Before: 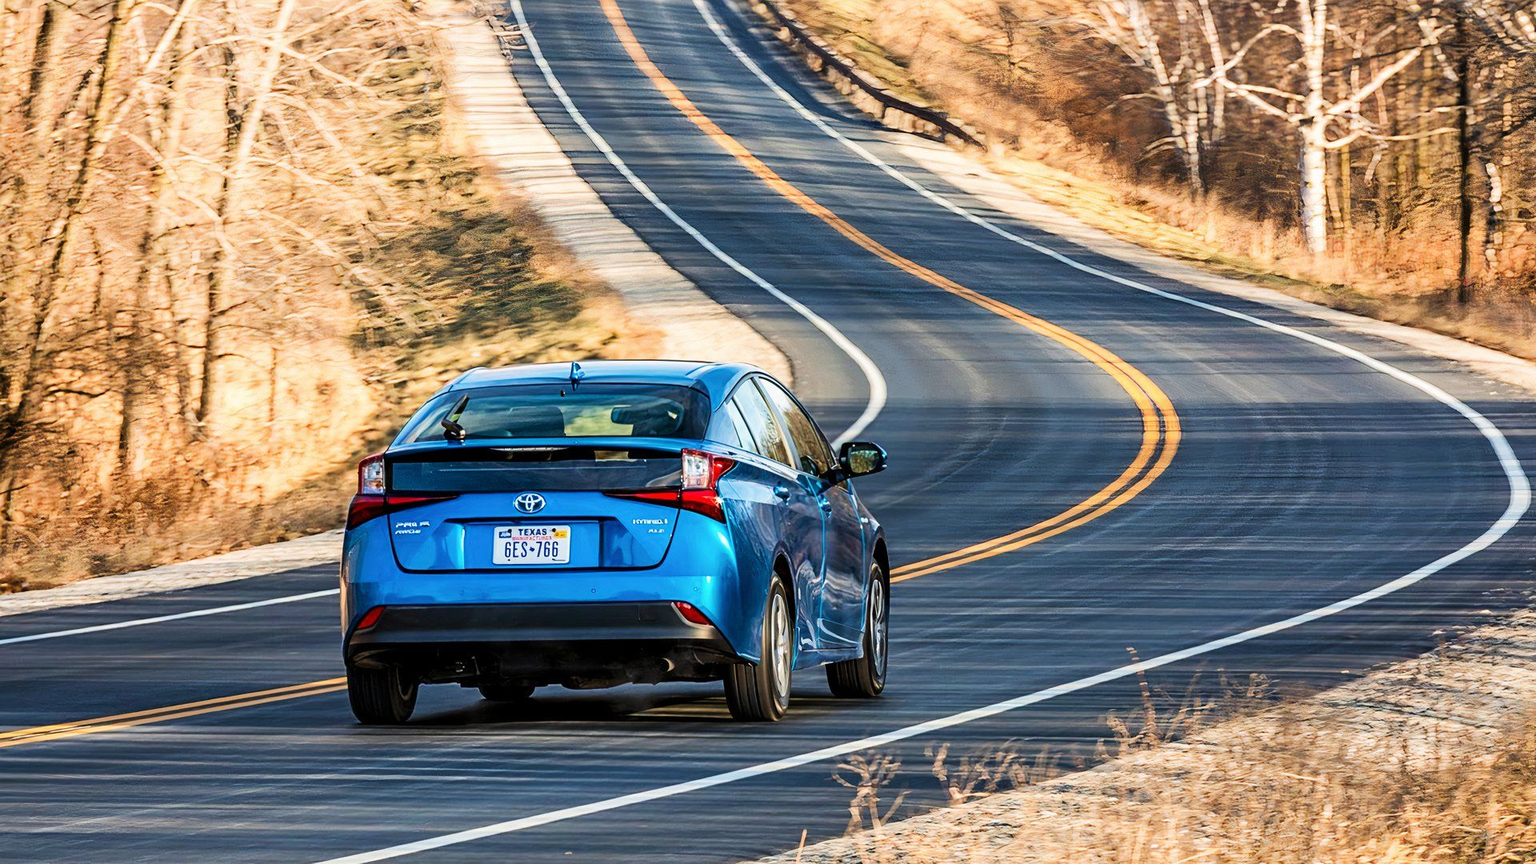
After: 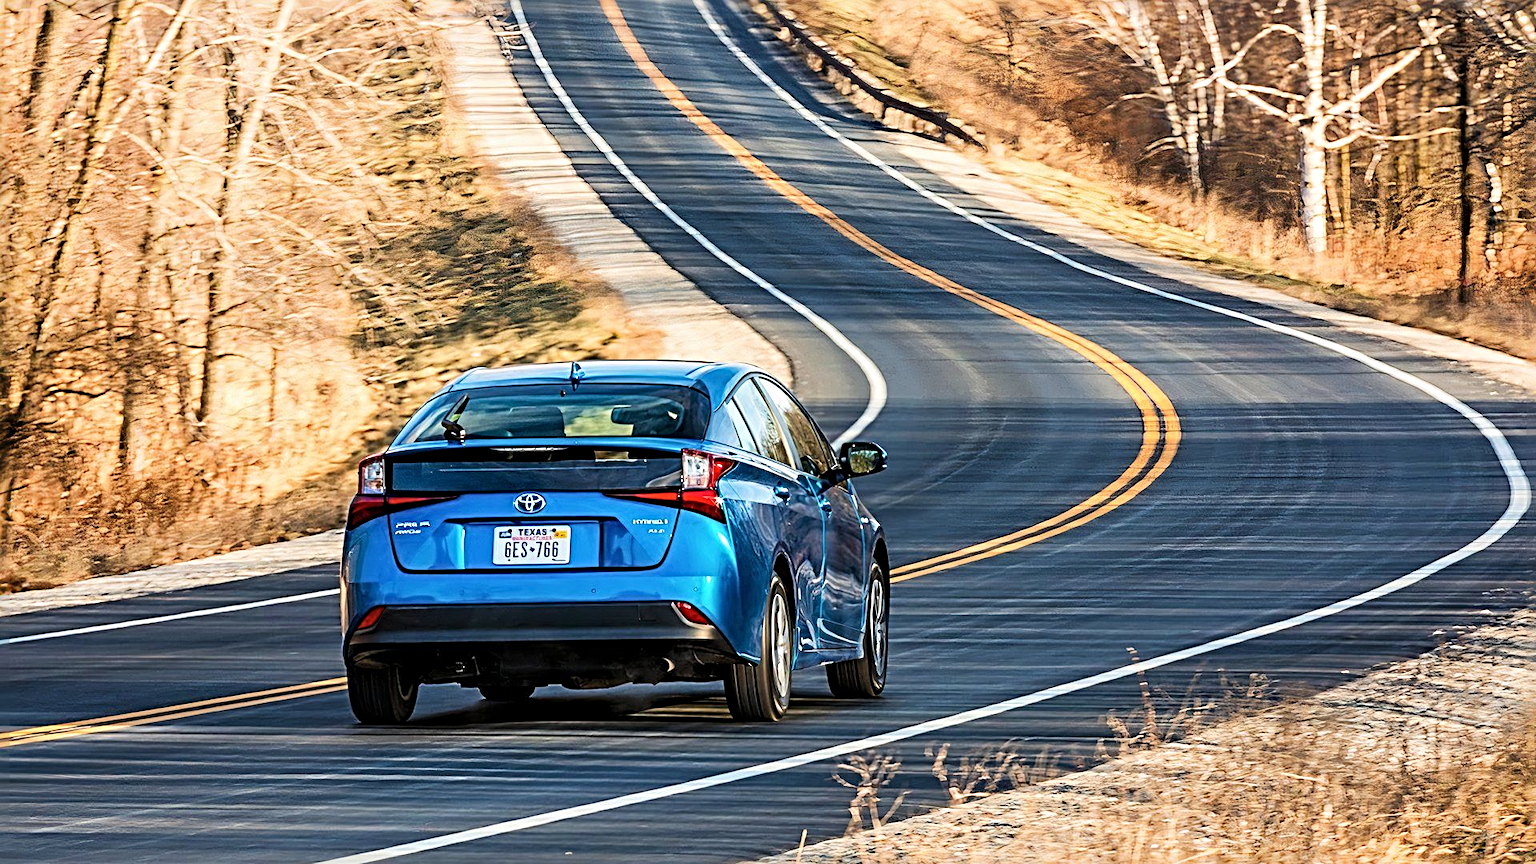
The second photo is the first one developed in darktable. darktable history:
sharpen: radius 4.883
tone equalizer: on, module defaults
